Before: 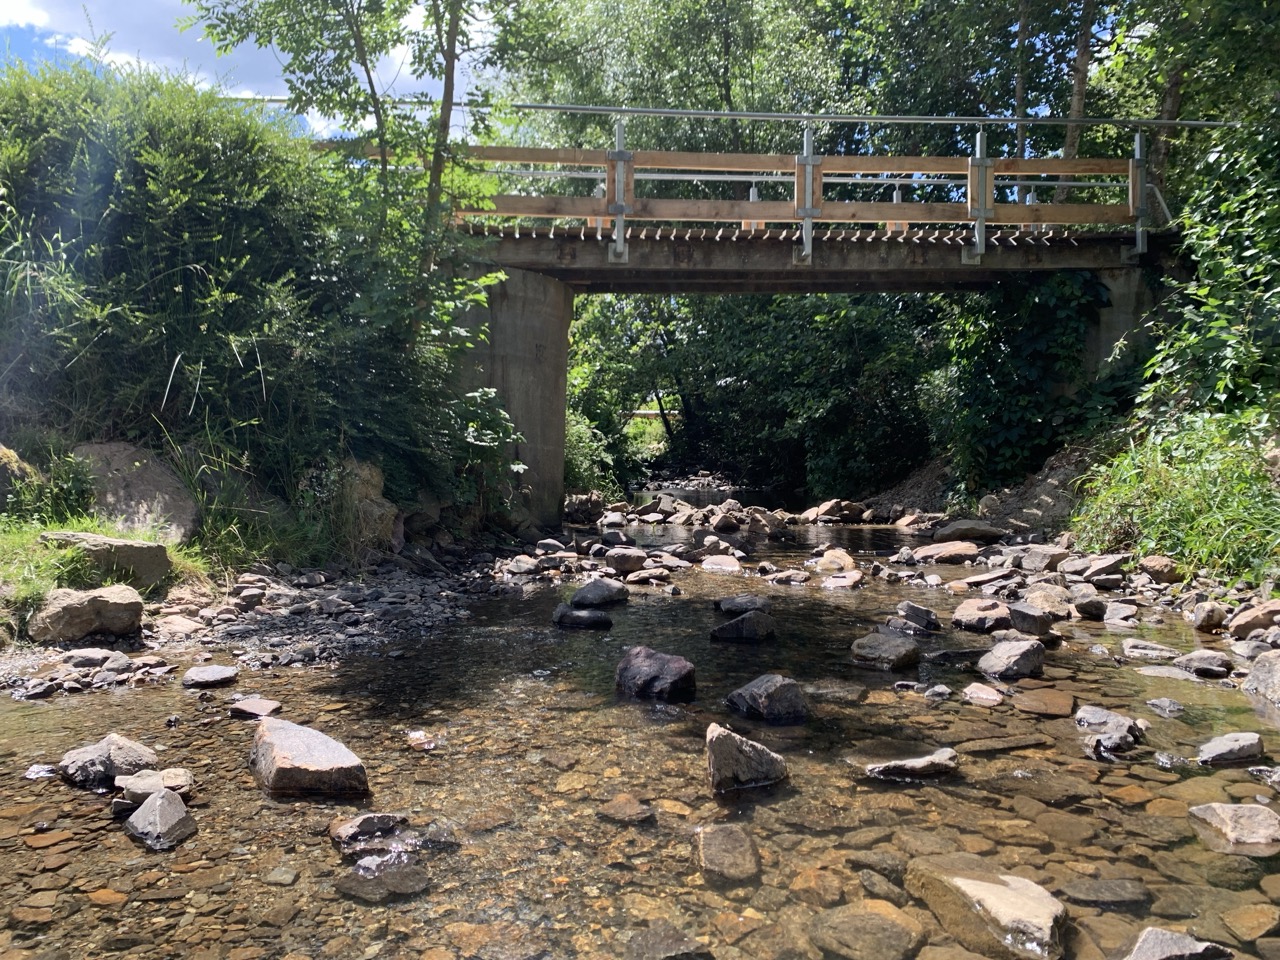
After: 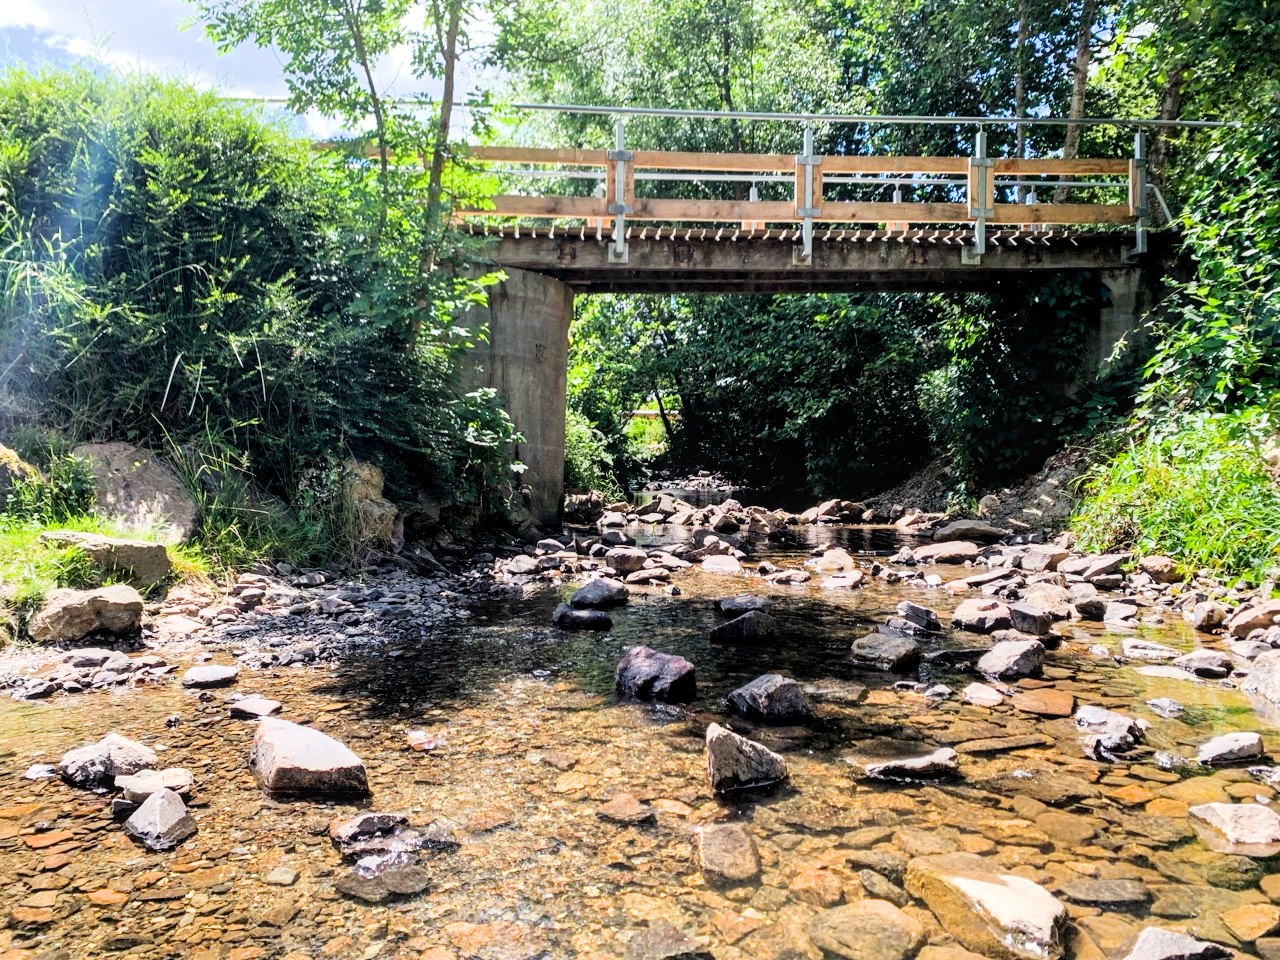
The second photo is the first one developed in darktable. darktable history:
color balance rgb: perceptual saturation grading › global saturation 20%, global vibrance 20%
filmic rgb: black relative exposure -5 EV, hardness 2.88, contrast 1.3, highlights saturation mix -30%
exposure: black level correction 0, exposure 1.2 EV, compensate exposure bias true, compensate highlight preservation false
local contrast: on, module defaults
